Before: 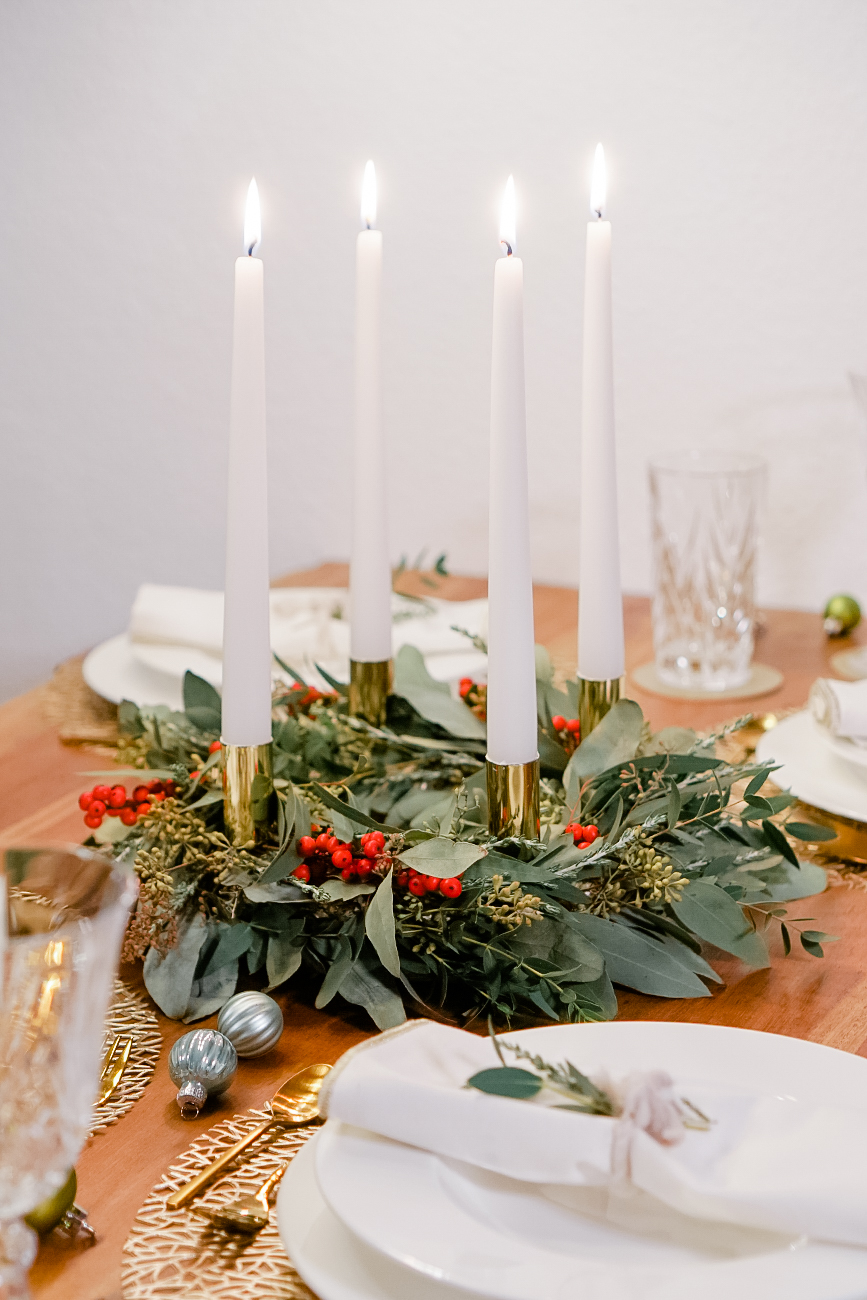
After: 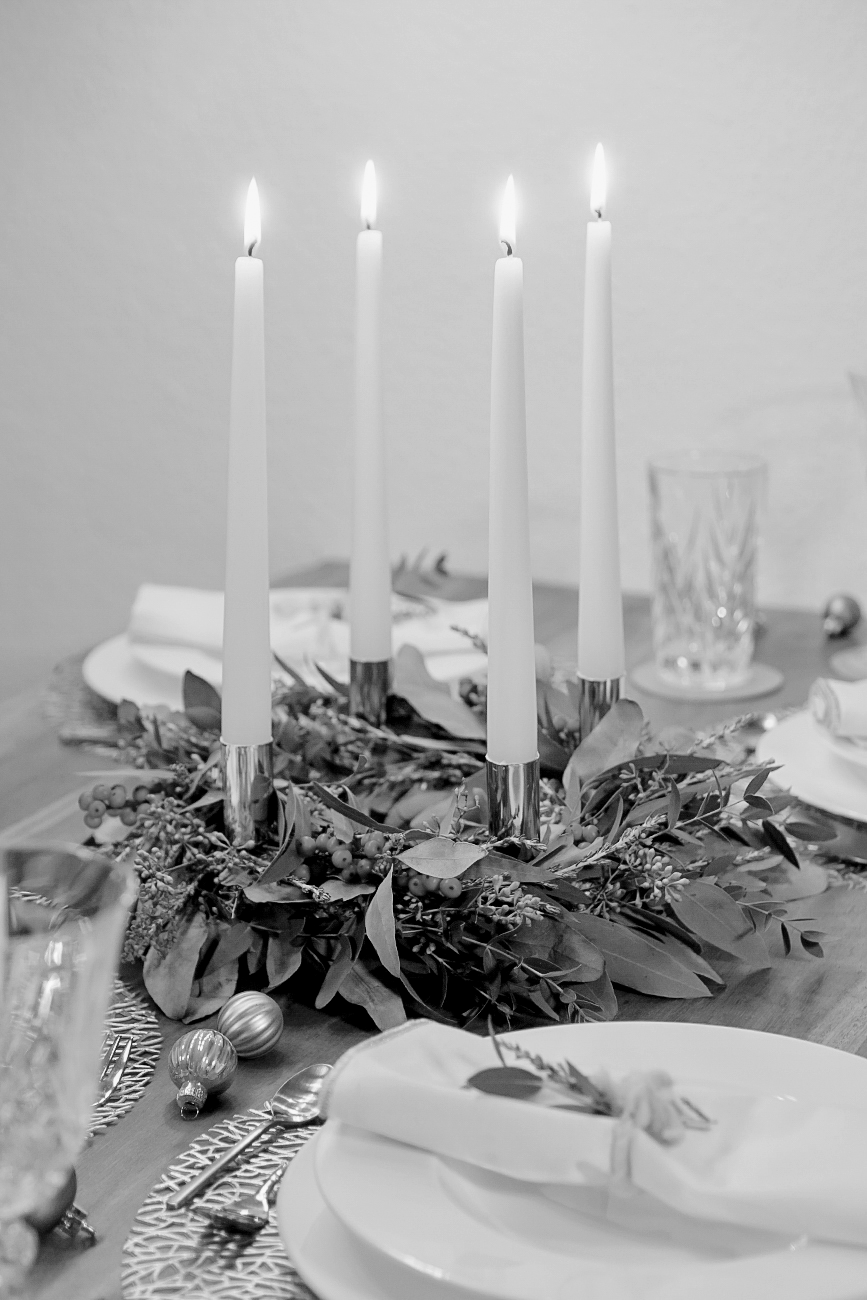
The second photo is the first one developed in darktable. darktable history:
monochrome: a 32, b 64, size 2.3
levels: levels [0.026, 0.507, 0.987]
velvia: strength 39.63%
shadows and highlights: shadows -20, white point adjustment -2, highlights -35
